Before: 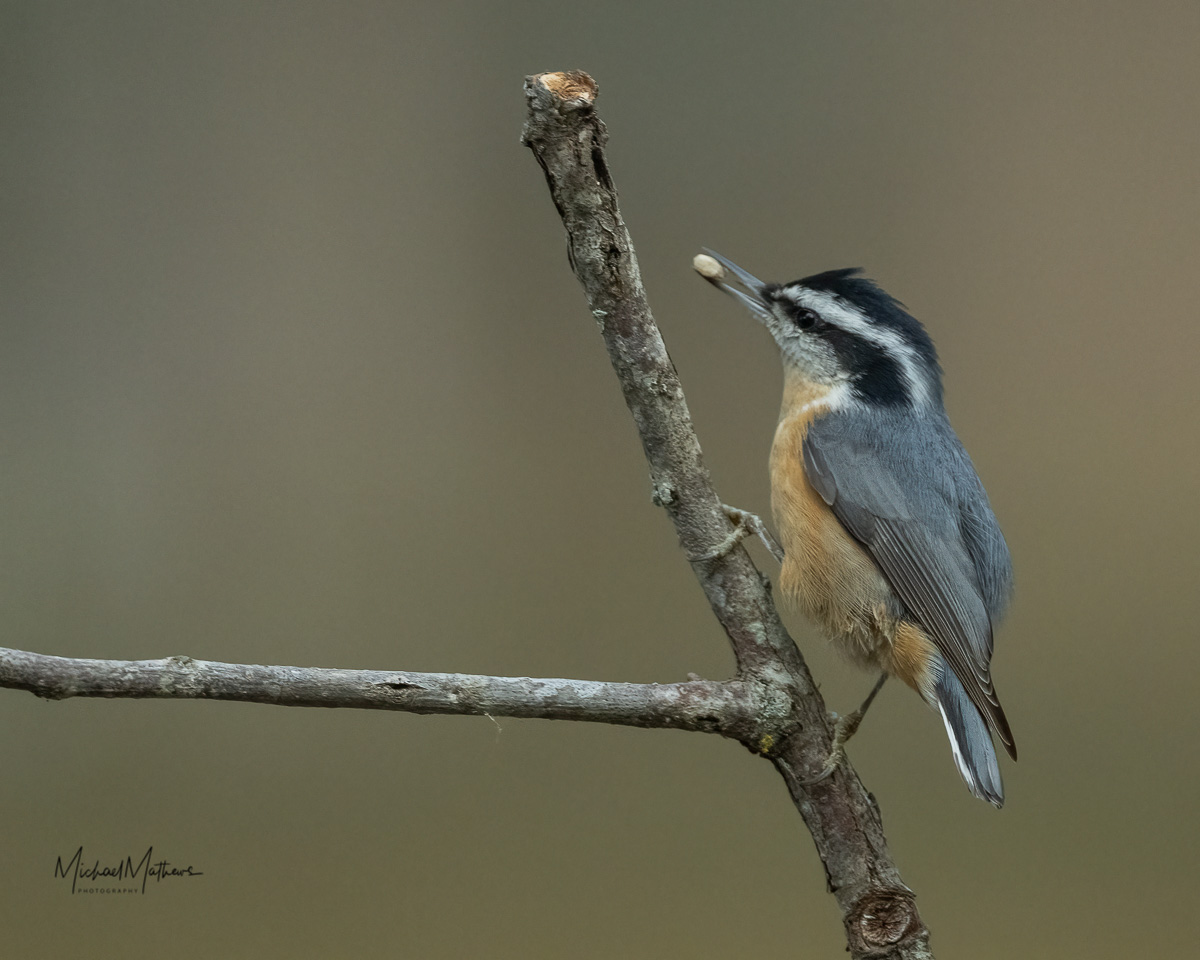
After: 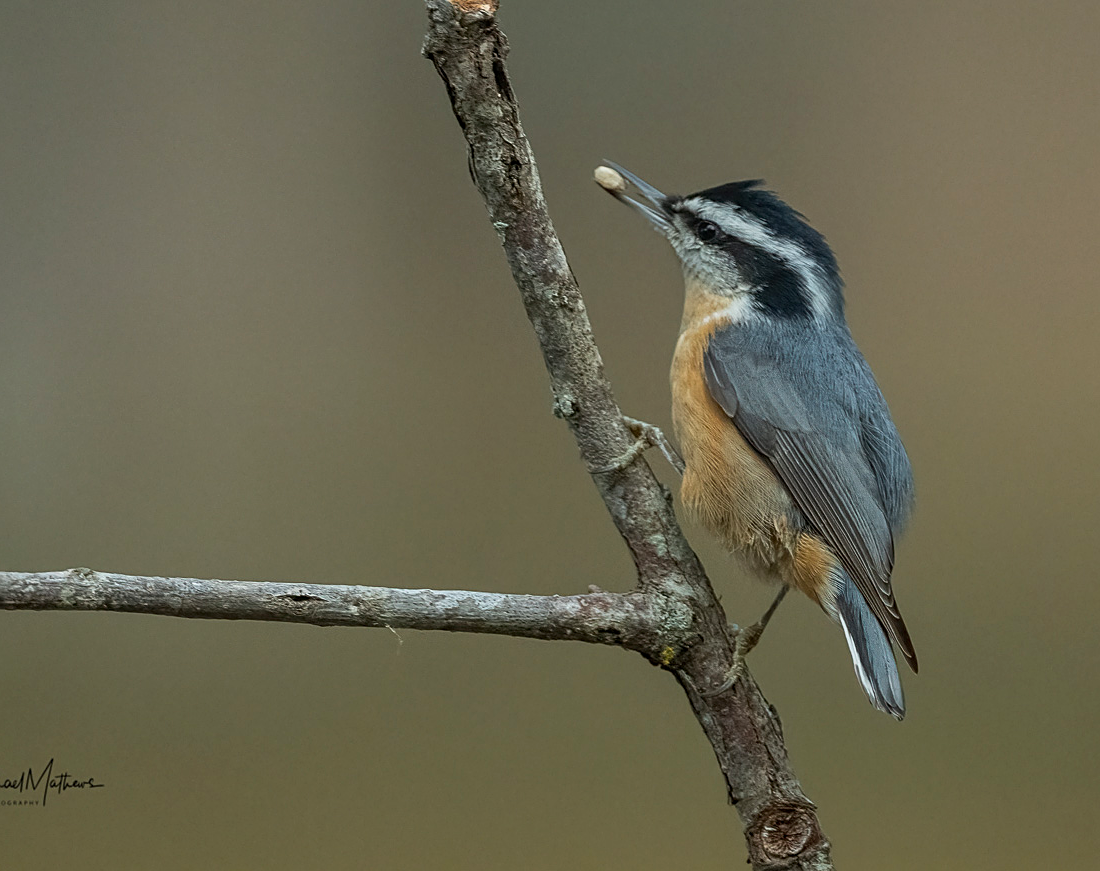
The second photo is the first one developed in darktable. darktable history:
crop and rotate: left 8.262%, top 9.226%
local contrast: detail 110%
sharpen: on, module defaults
